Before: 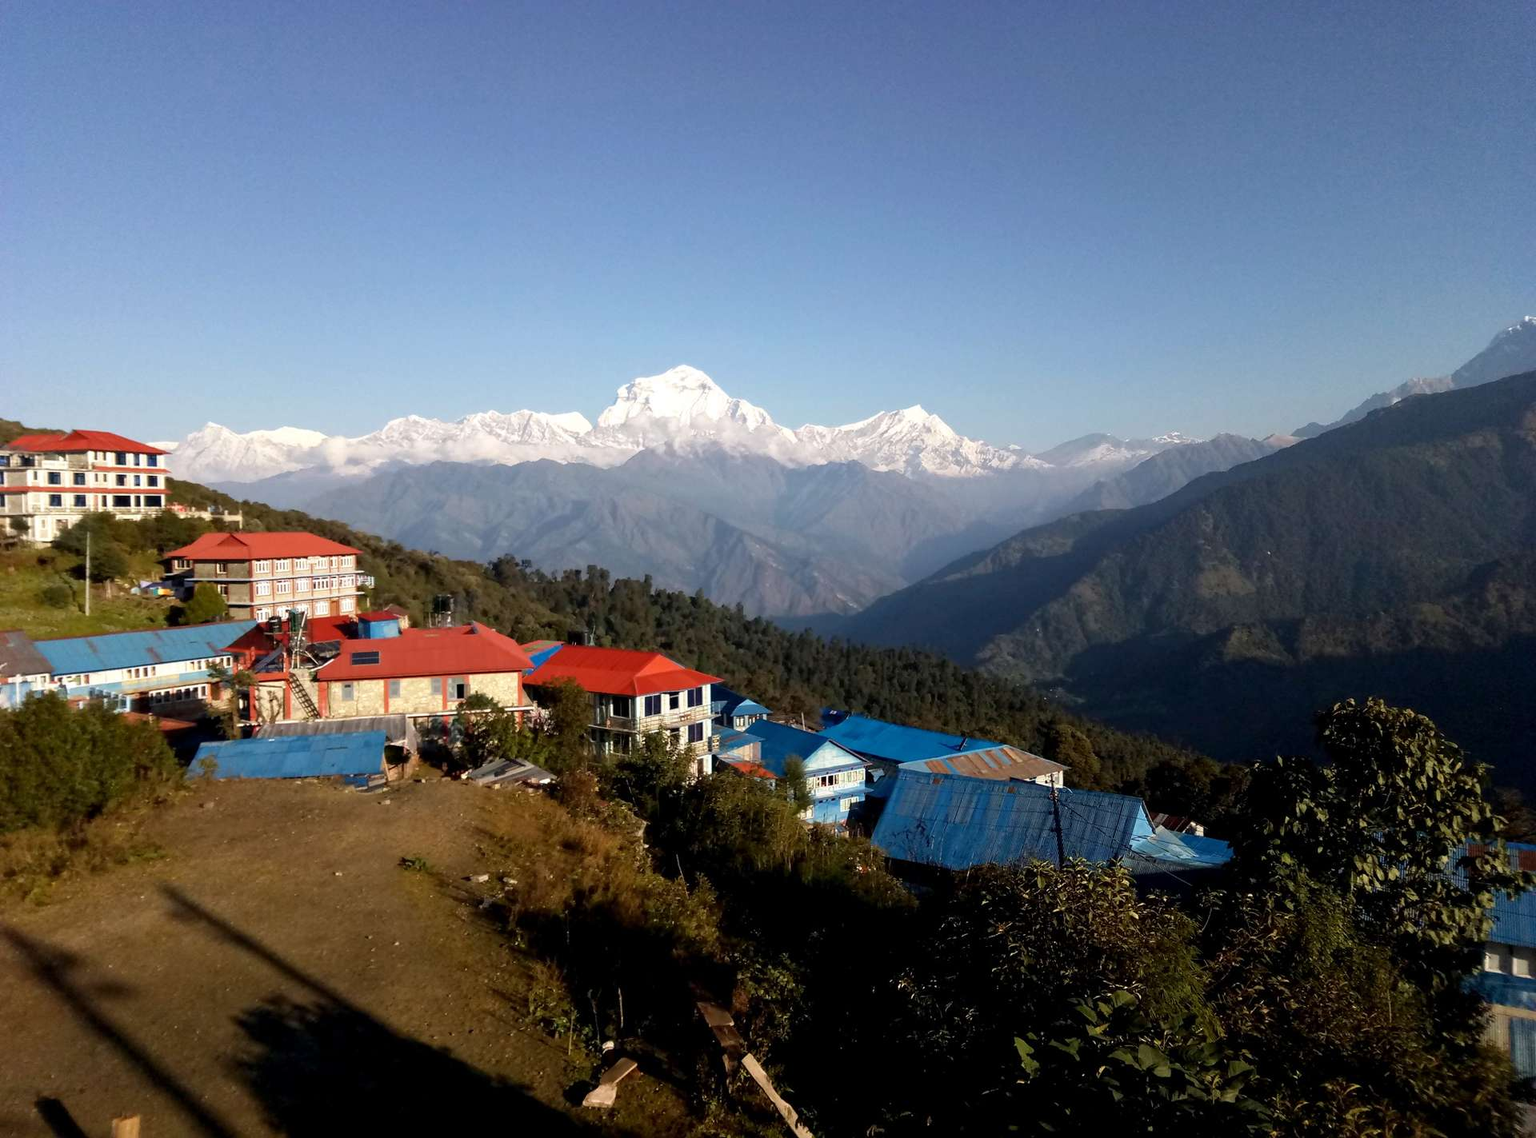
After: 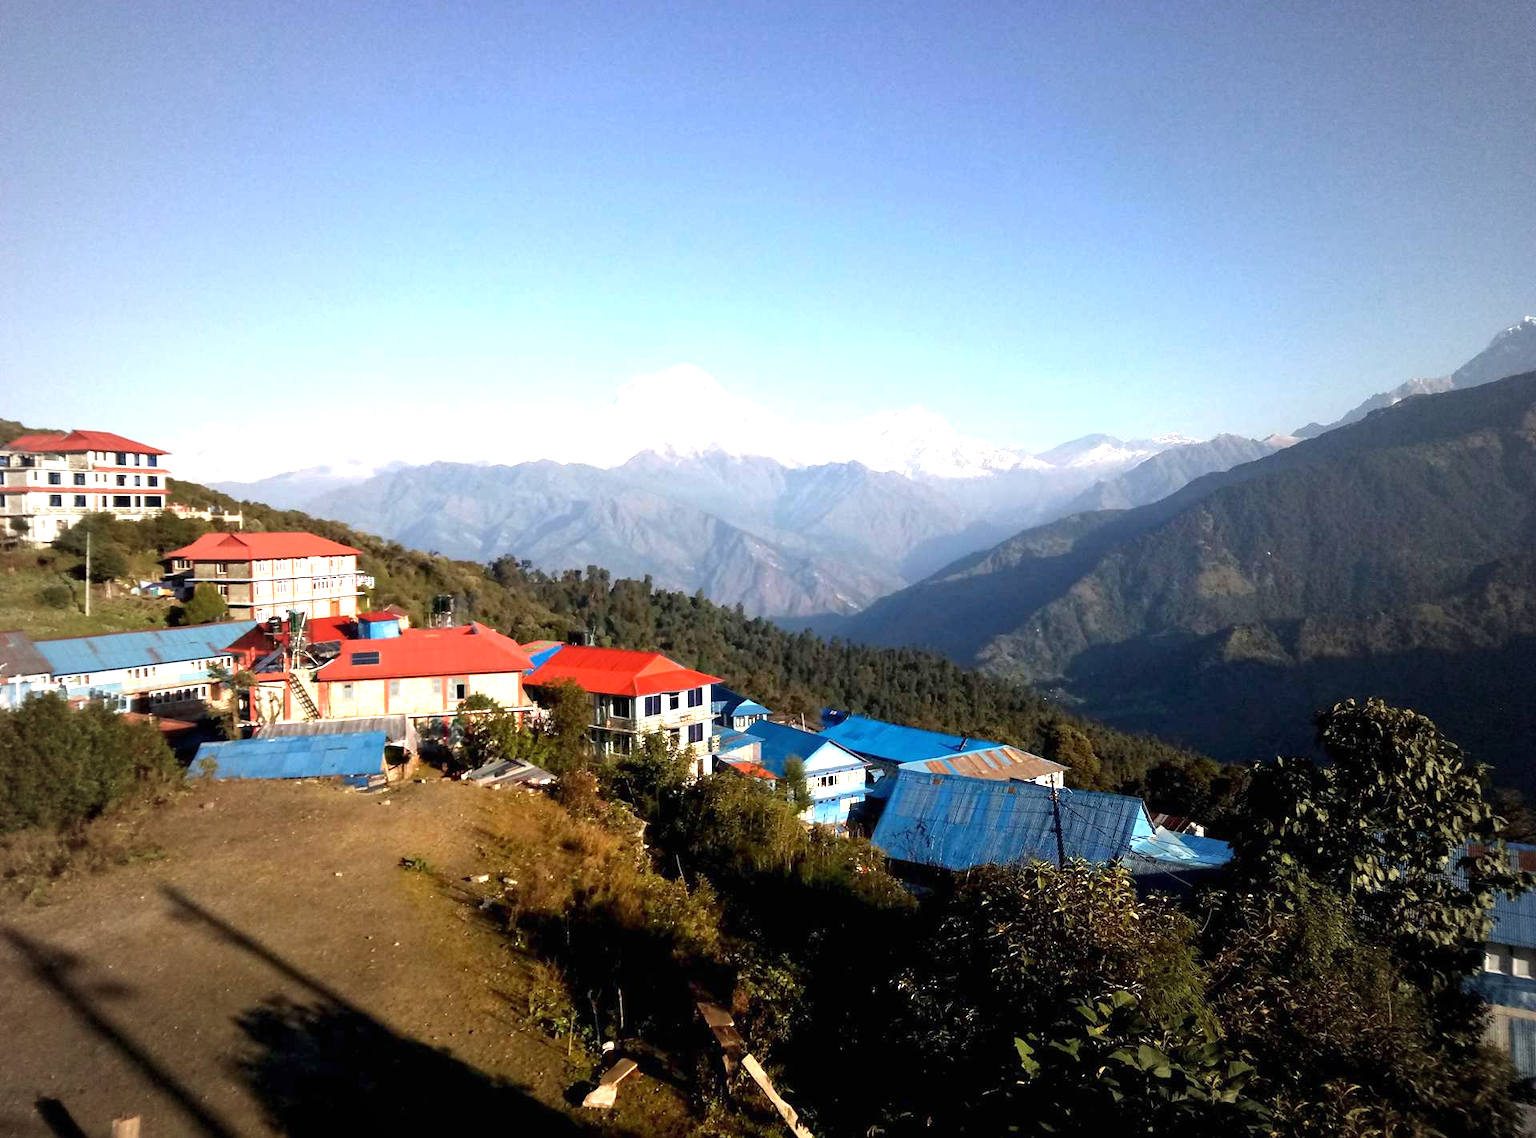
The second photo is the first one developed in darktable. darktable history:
exposure: black level correction 0, exposure 1.099 EV, compensate exposure bias true, compensate highlight preservation false
vignetting: fall-off start 72.6%, fall-off radius 106.88%, width/height ratio 0.727
